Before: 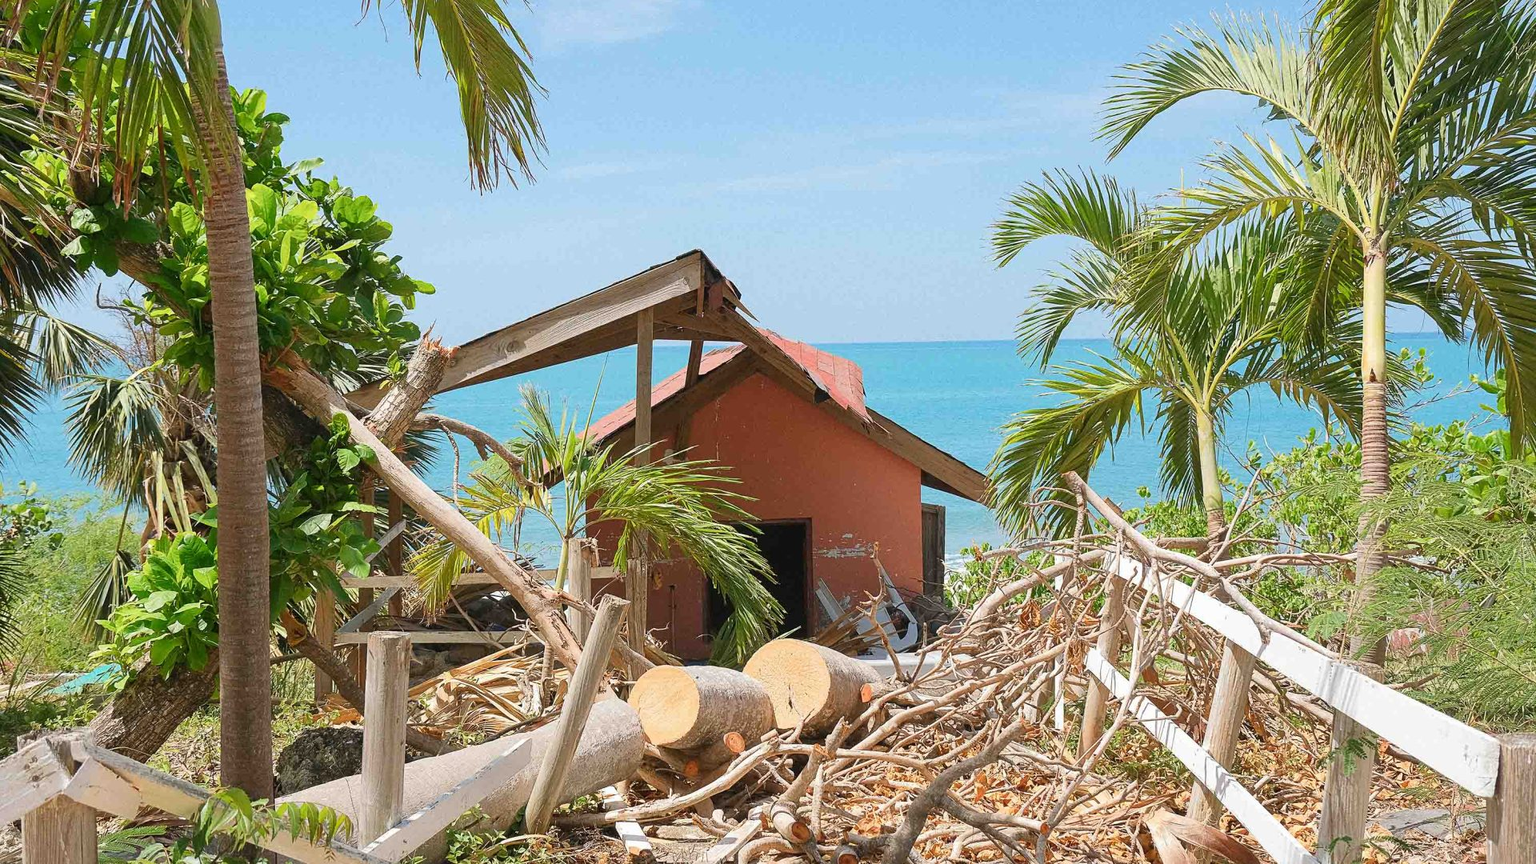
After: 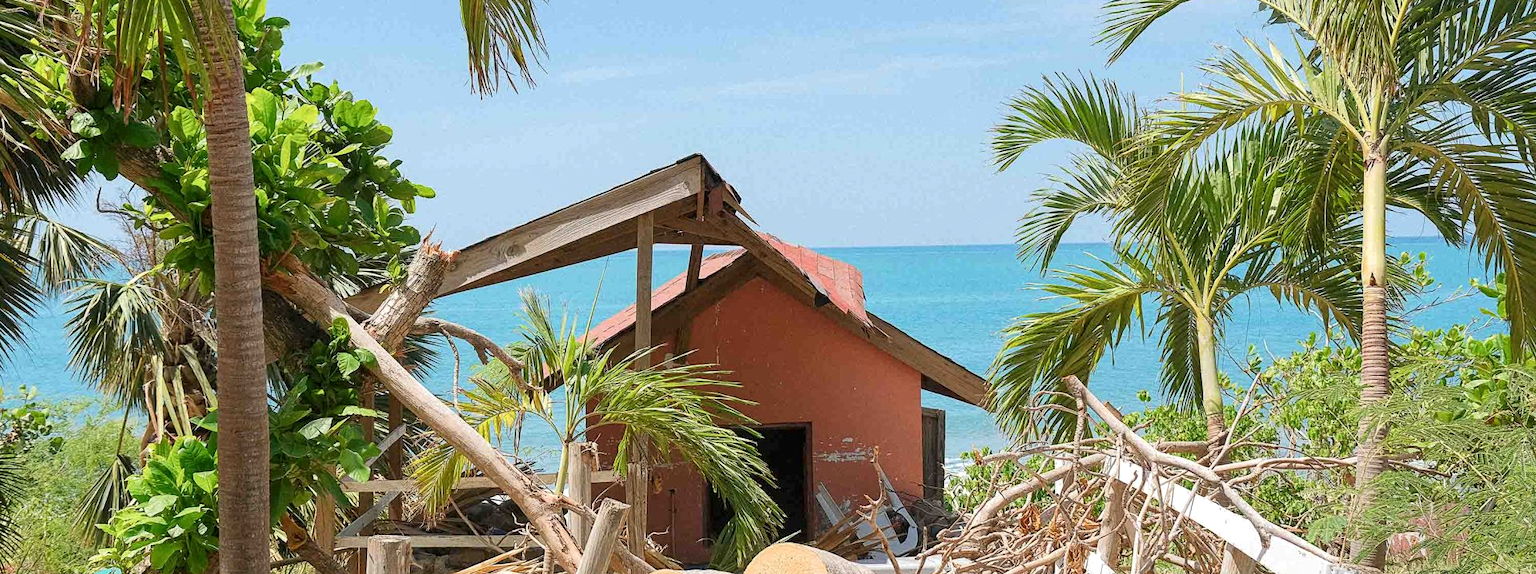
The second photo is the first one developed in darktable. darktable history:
local contrast: highlights 103%, shadows 103%, detail 131%, midtone range 0.2
crop: top 11.168%, bottom 22.324%
